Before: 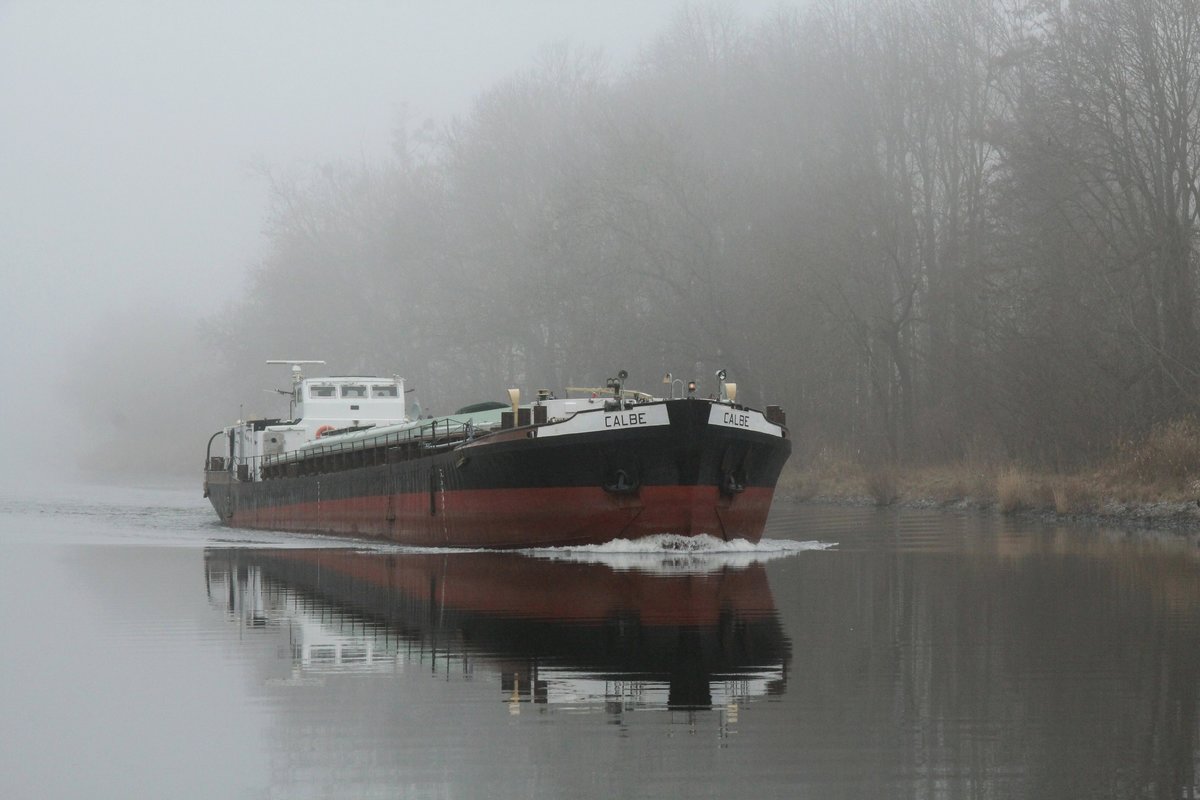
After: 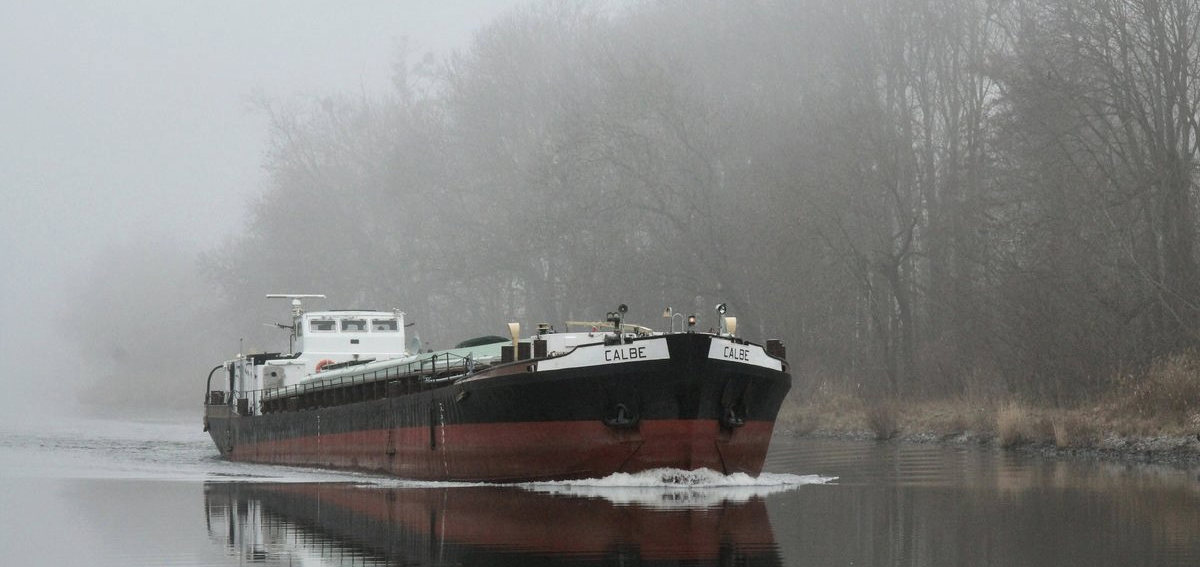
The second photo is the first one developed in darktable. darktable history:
local contrast: mode bilateral grid, contrast 25, coarseness 47, detail 151%, midtone range 0.2
crop and rotate: top 8.355%, bottom 20.653%
